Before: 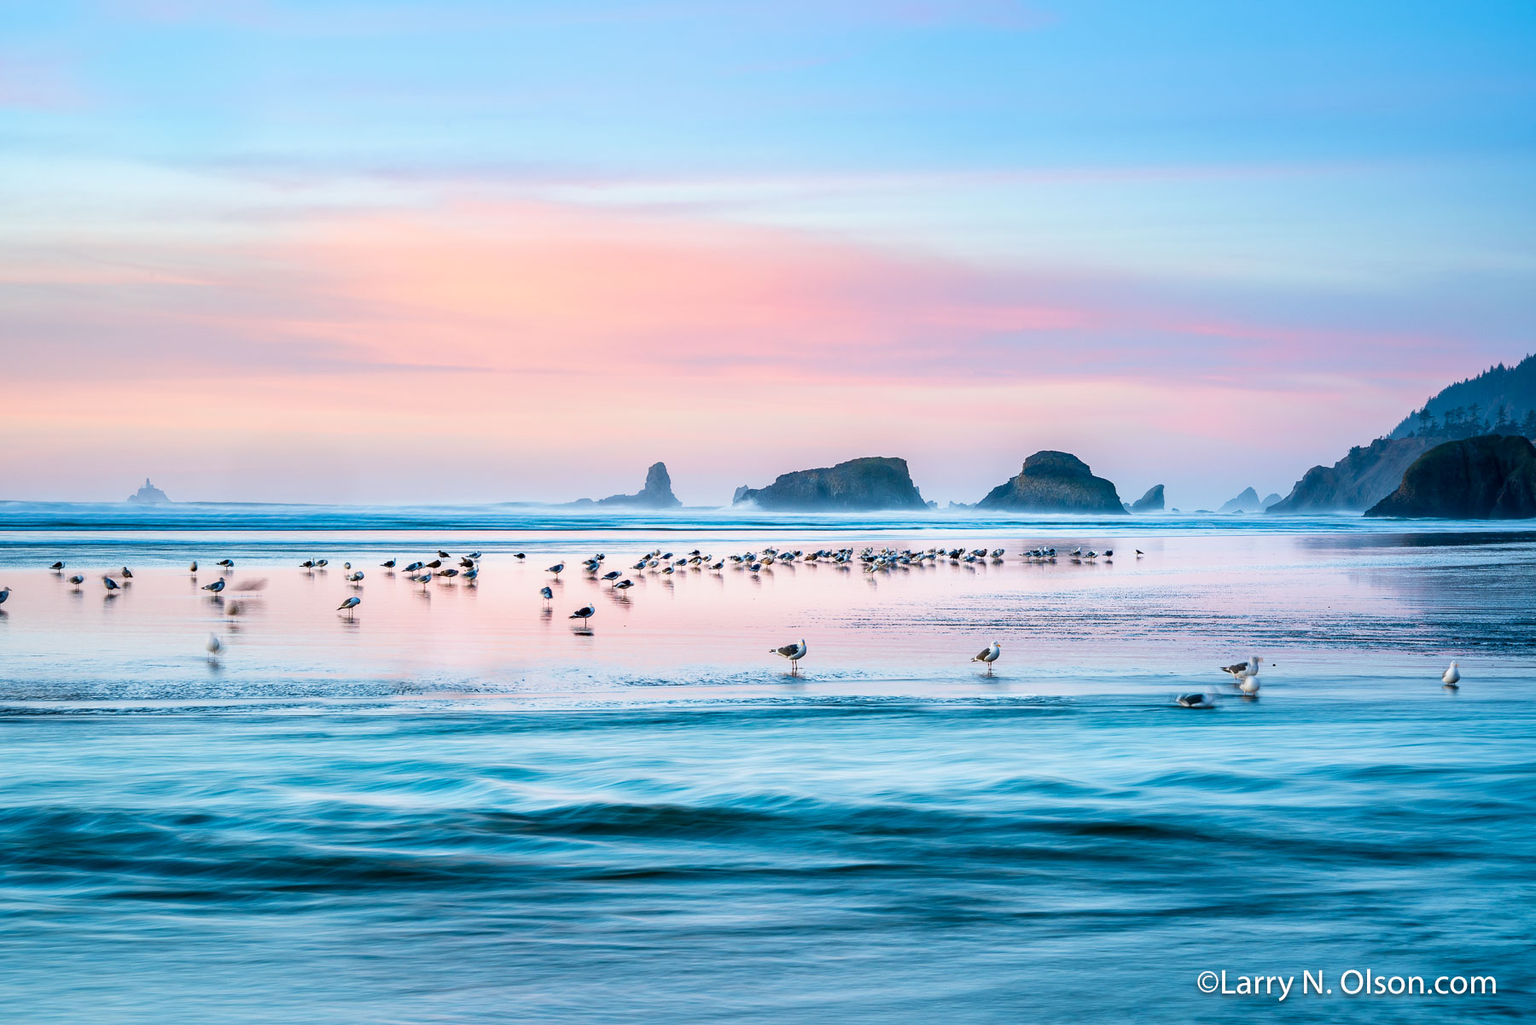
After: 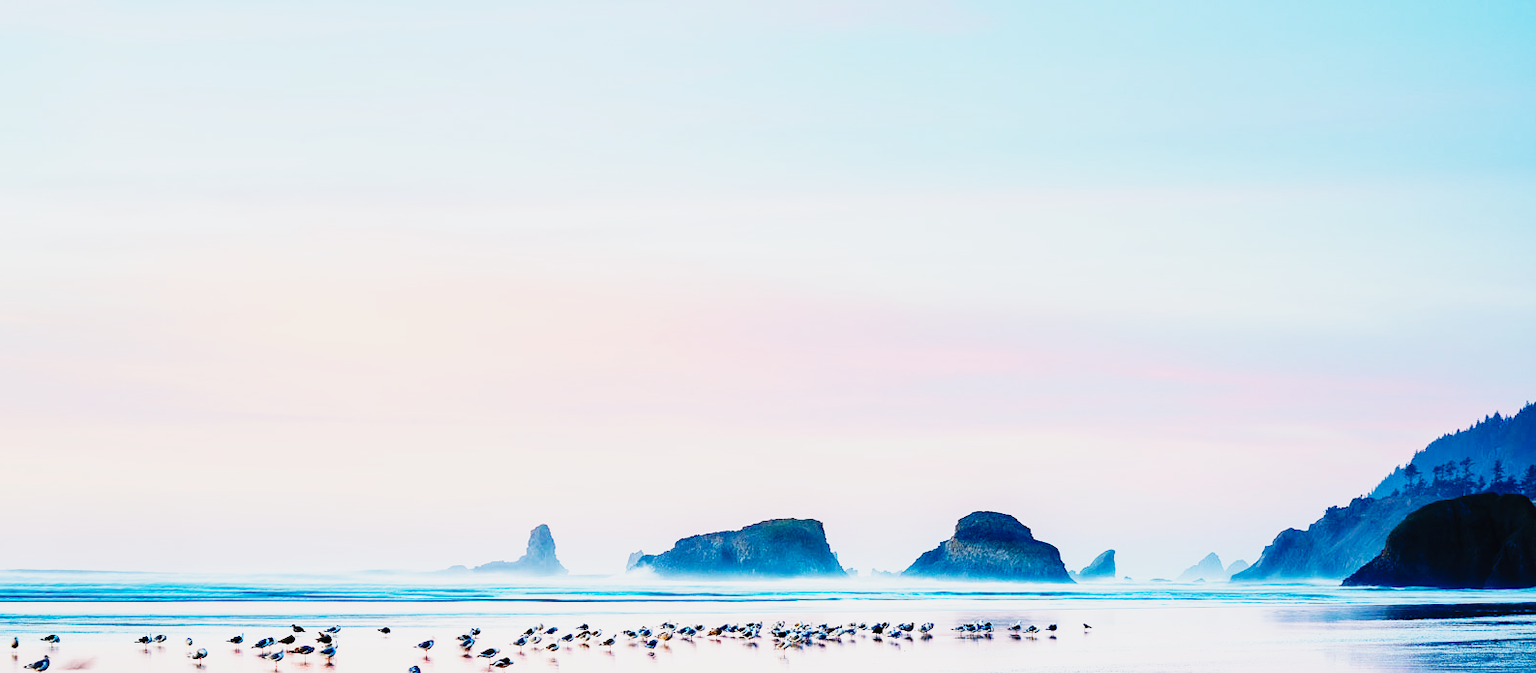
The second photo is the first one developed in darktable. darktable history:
base curve: curves: ch0 [(0, 0) (0.032, 0.025) (0.121, 0.166) (0.206, 0.329) (0.605, 0.79) (1, 1)], preserve colors none
tone curve: curves: ch0 [(0, 0.014) (0.17, 0.099) (0.398, 0.423) (0.728, 0.808) (0.877, 0.91) (0.99, 0.955)]; ch1 [(0, 0) (0.377, 0.325) (0.493, 0.491) (0.505, 0.504) (0.515, 0.515) (0.554, 0.575) (0.623, 0.643) (0.701, 0.718) (1, 1)]; ch2 [(0, 0) (0.423, 0.453) (0.481, 0.485) (0.501, 0.501) (0.531, 0.527) (0.586, 0.597) (0.663, 0.706) (0.717, 0.753) (1, 0.991)], preserve colors none
crop and rotate: left 11.814%, bottom 42.003%
